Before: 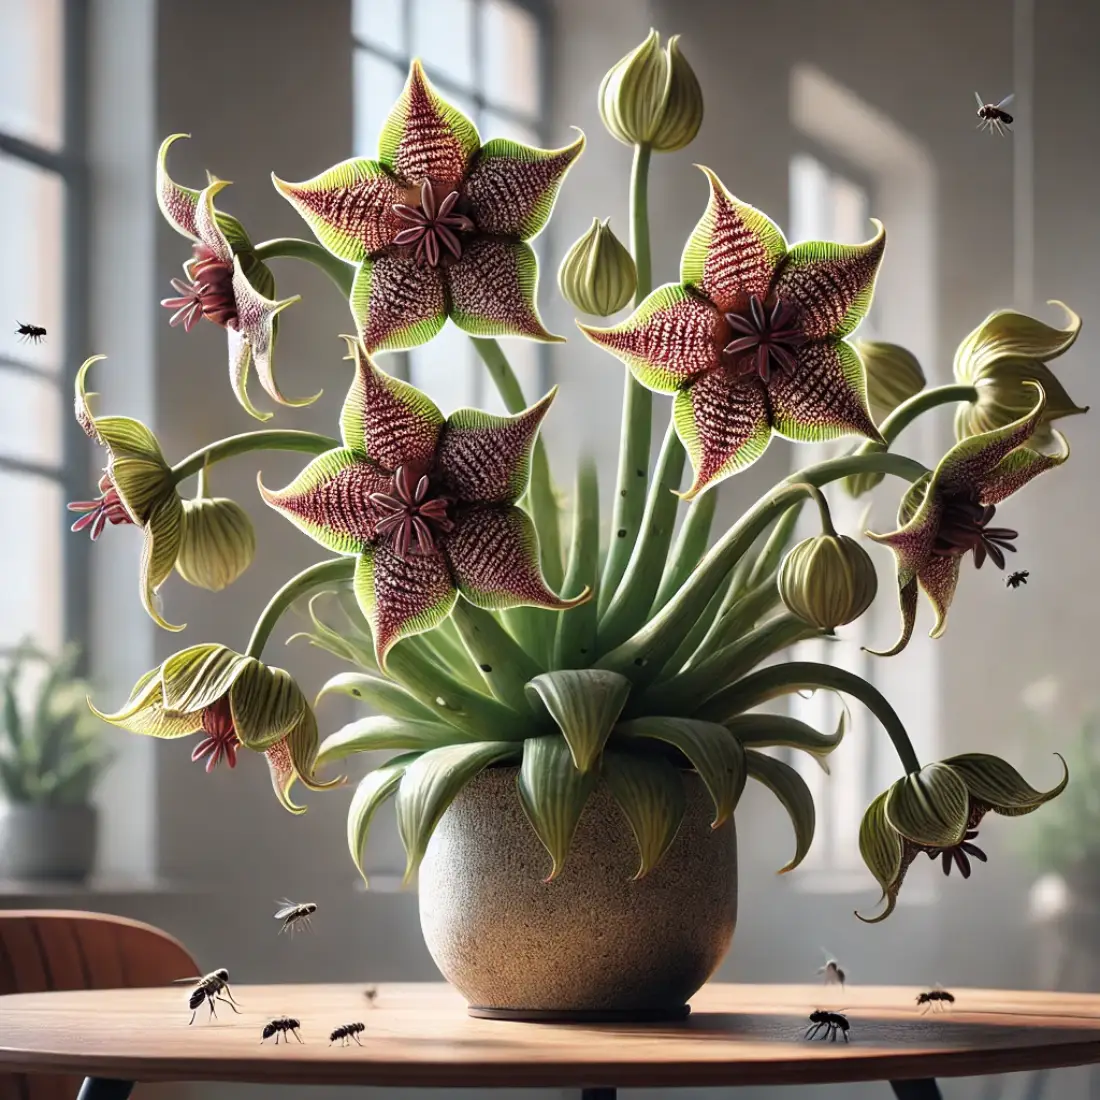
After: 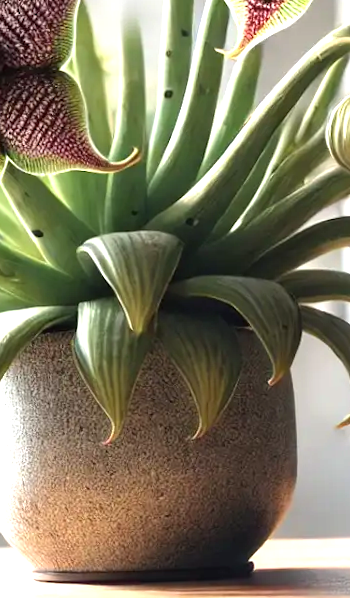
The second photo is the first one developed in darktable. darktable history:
rotate and perspective: rotation -2.12°, lens shift (vertical) 0.009, lens shift (horizontal) -0.008, automatic cropping original format, crop left 0.036, crop right 0.964, crop top 0.05, crop bottom 0.959
exposure: black level correction 0, exposure 0.95 EV, compensate exposure bias true, compensate highlight preservation false
crop: left 40.878%, top 39.176%, right 25.993%, bottom 3.081%
